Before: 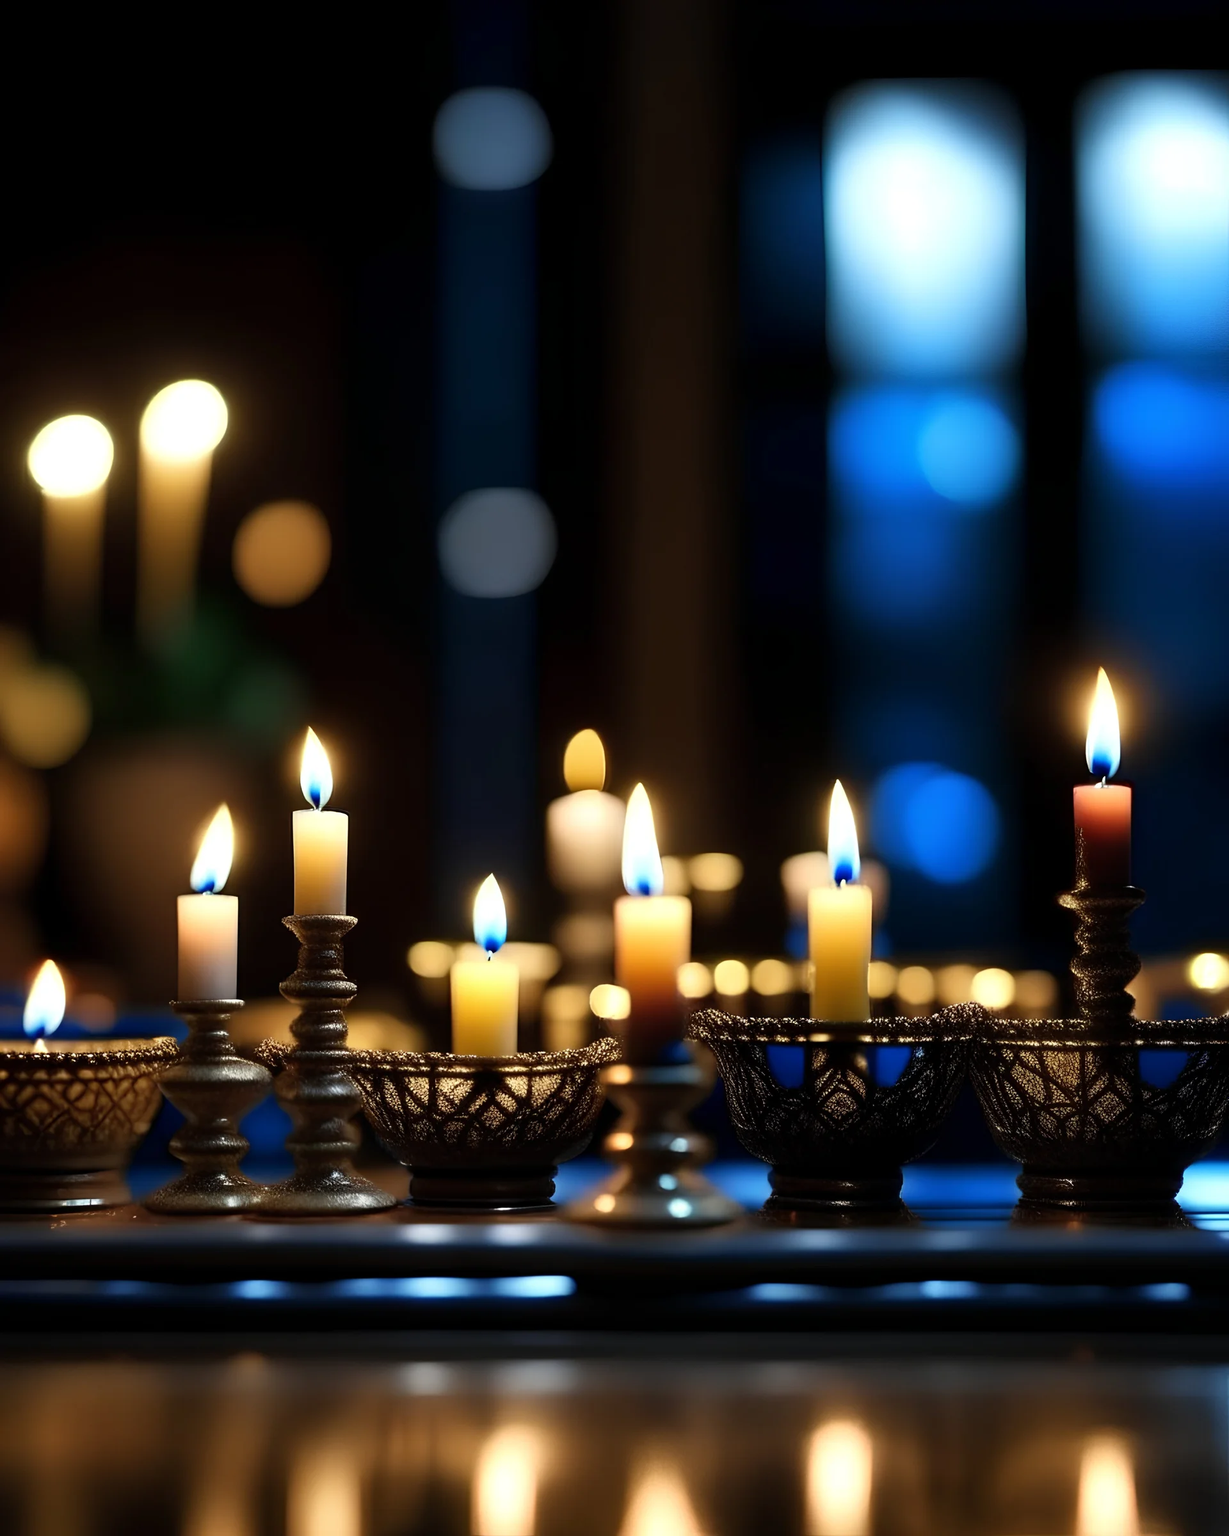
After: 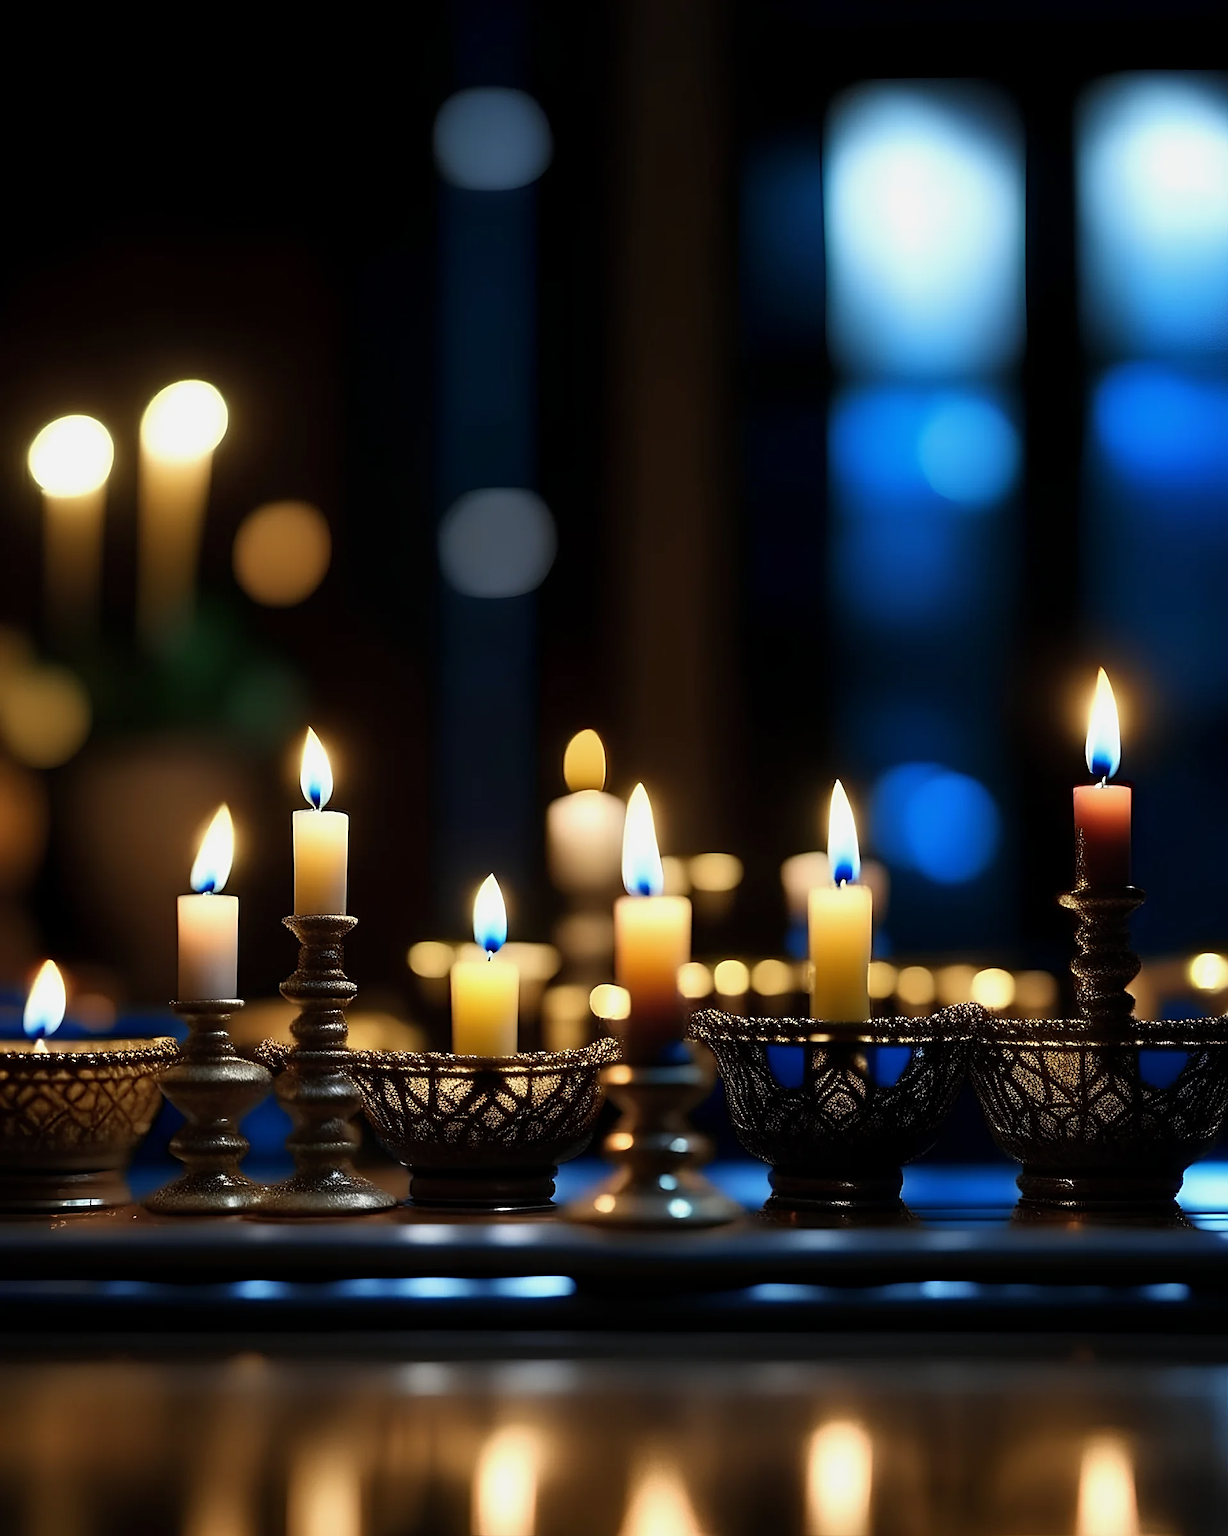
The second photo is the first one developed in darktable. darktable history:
exposure: exposure -0.157 EV, compensate exposure bias true, compensate highlight preservation false
sharpen: on, module defaults
